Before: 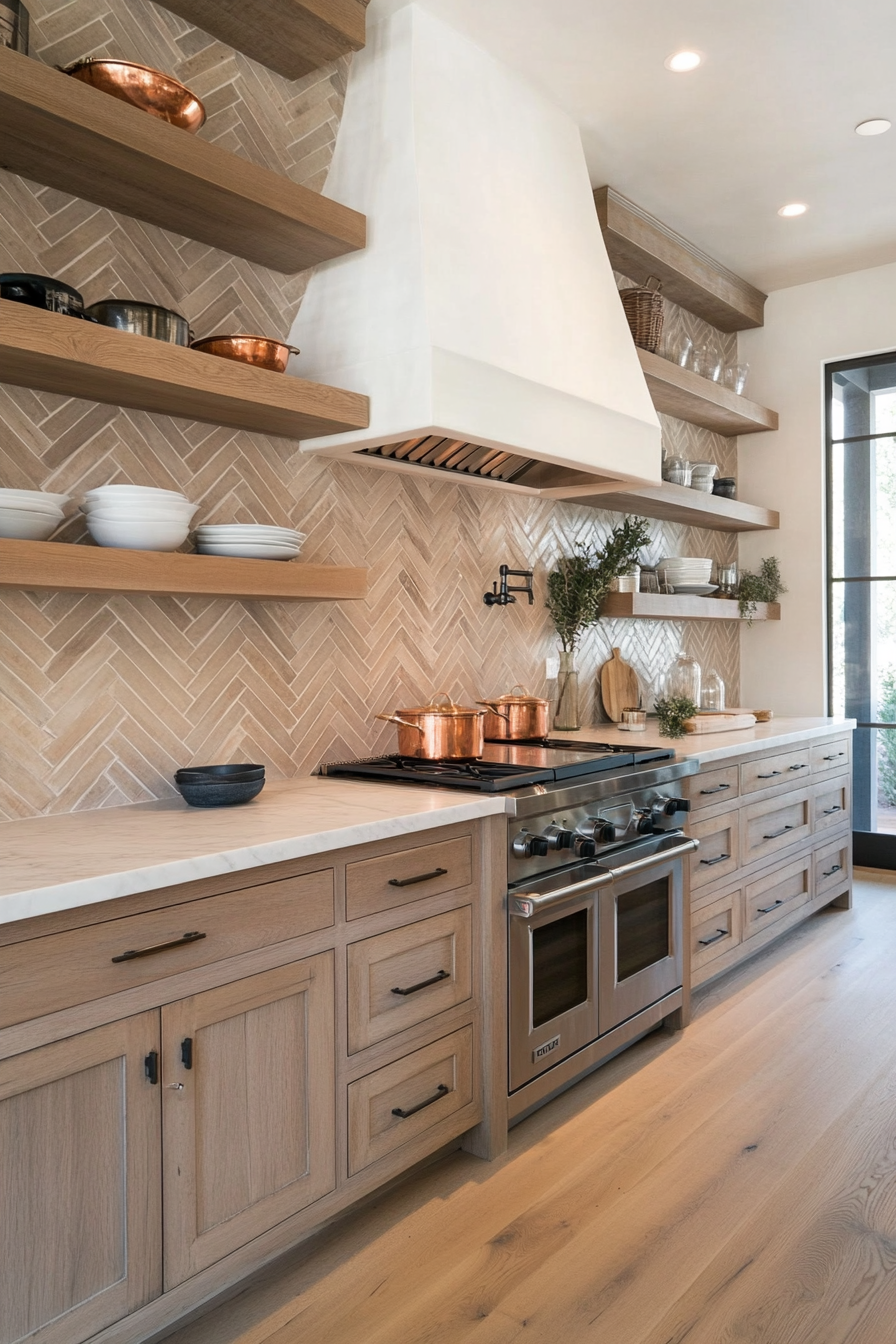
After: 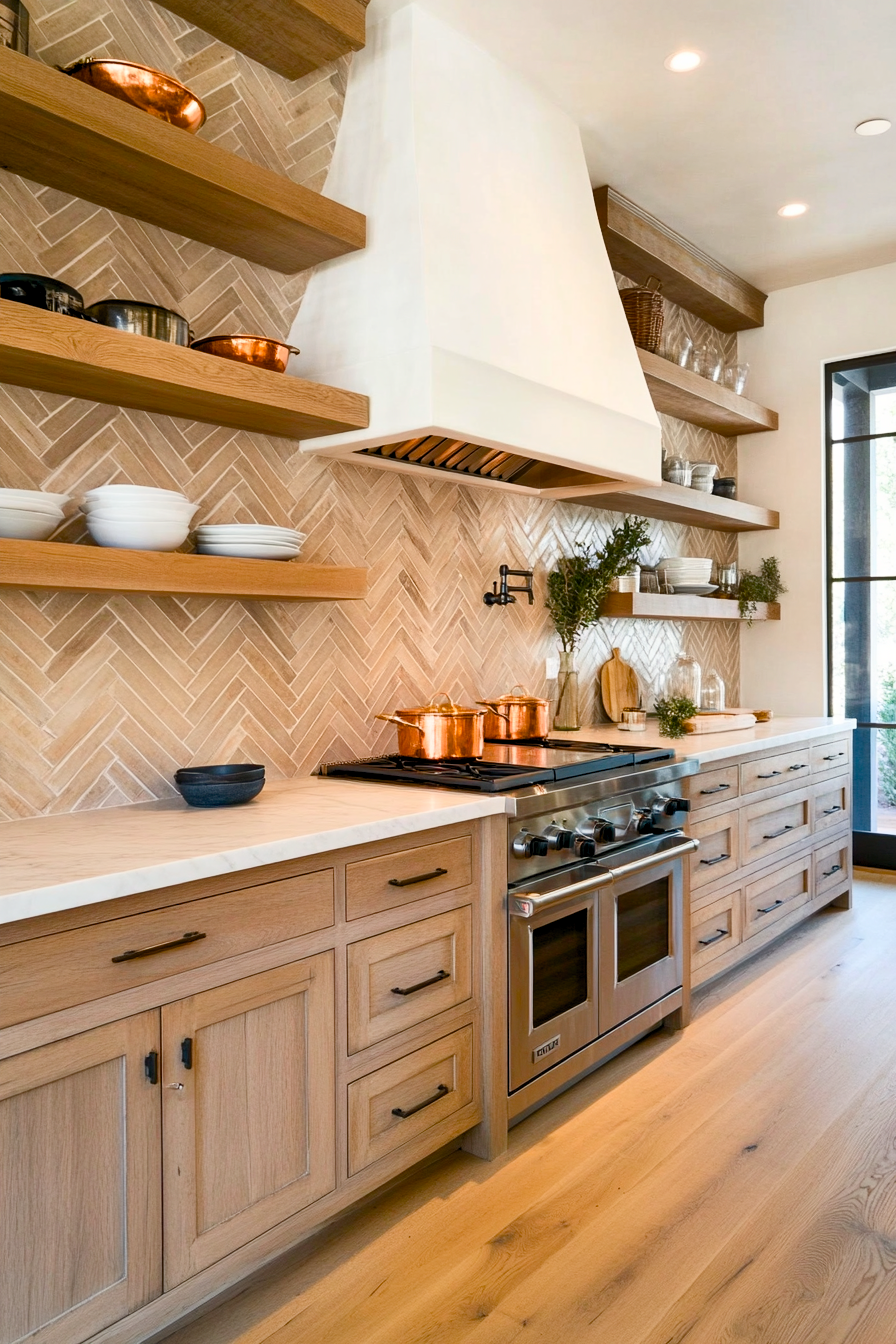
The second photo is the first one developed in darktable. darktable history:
contrast brightness saturation: contrast 0.198, brightness 0.145, saturation 0.146
color balance rgb: power › chroma 0.259%, power › hue 61.36°, global offset › luminance -0.472%, linear chroma grading › global chroma 9.15%, perceptual saturation grading › global saturation 20%, perceptual saturation grading › highlights -25.731%, perceptual saturation grading › shadows 49.469%
shadows and highlights: soften with gaussian
